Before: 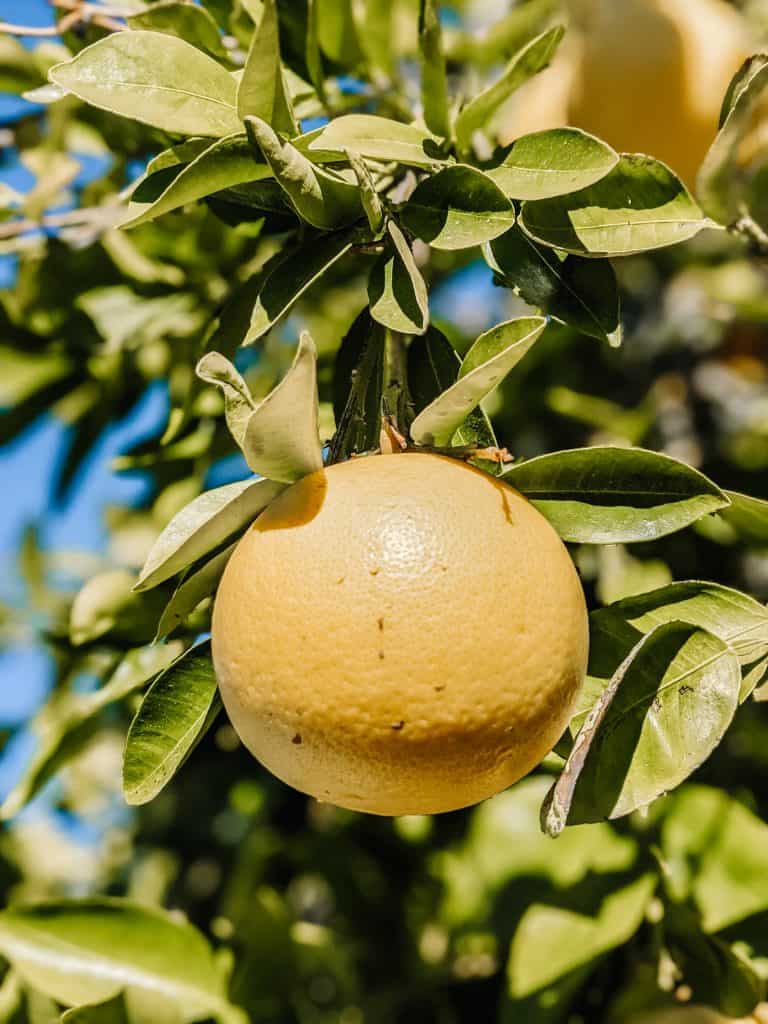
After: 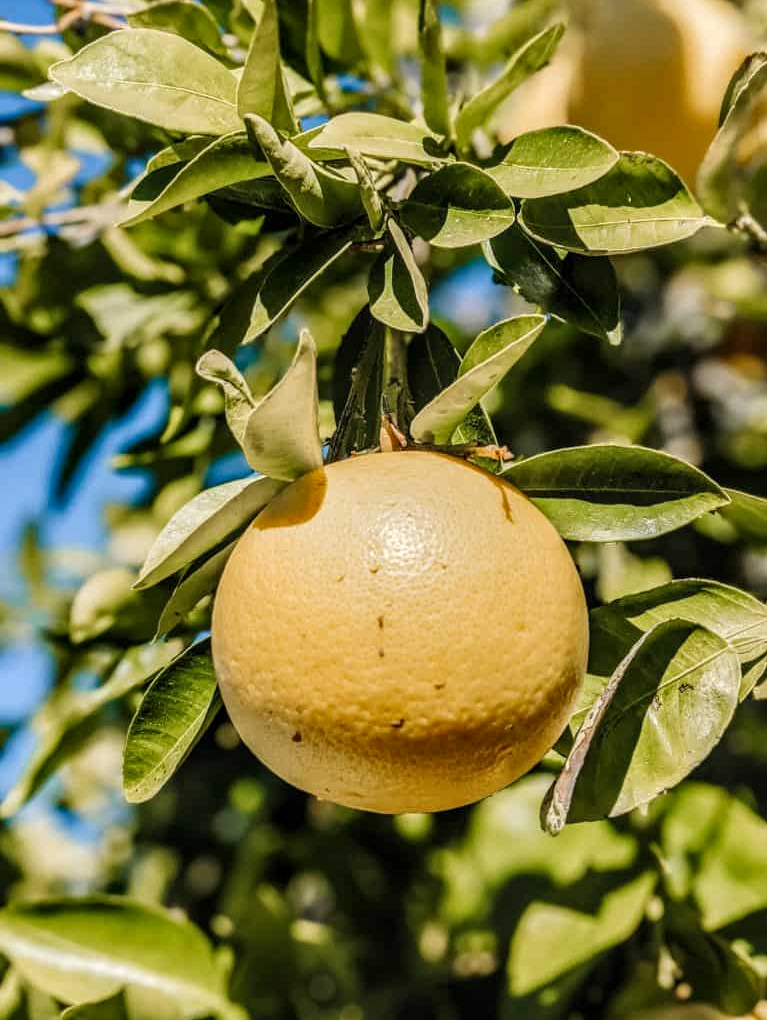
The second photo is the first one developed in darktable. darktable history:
crop: top 0.195%, bottom 0.141%
local contrast: on, module defaults
